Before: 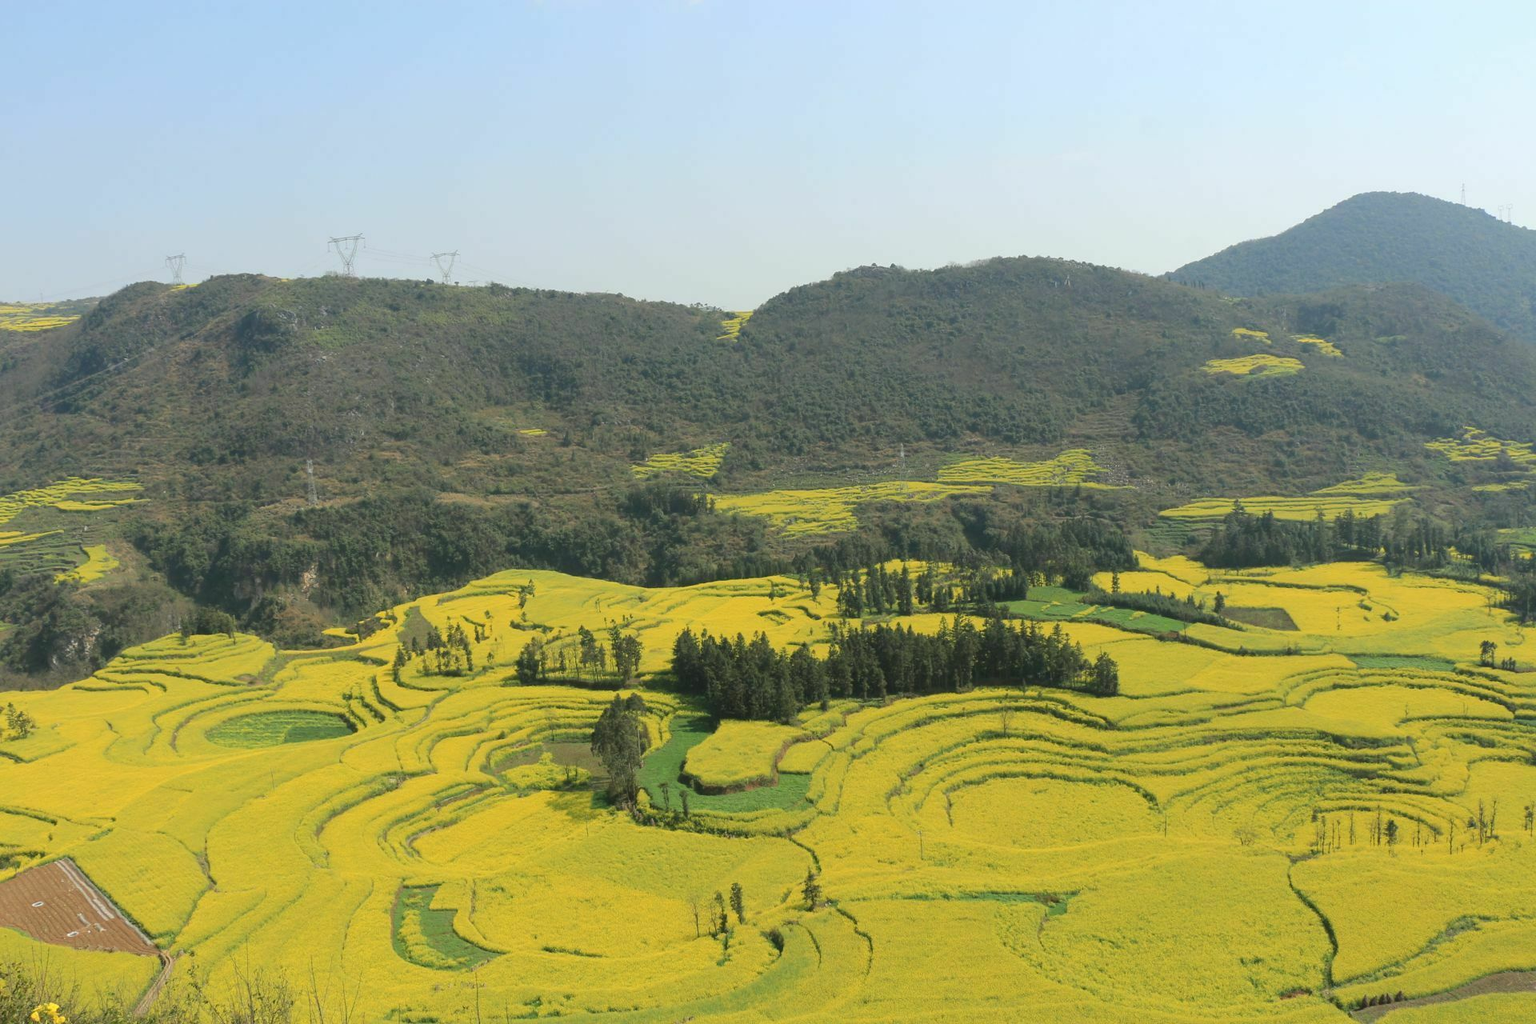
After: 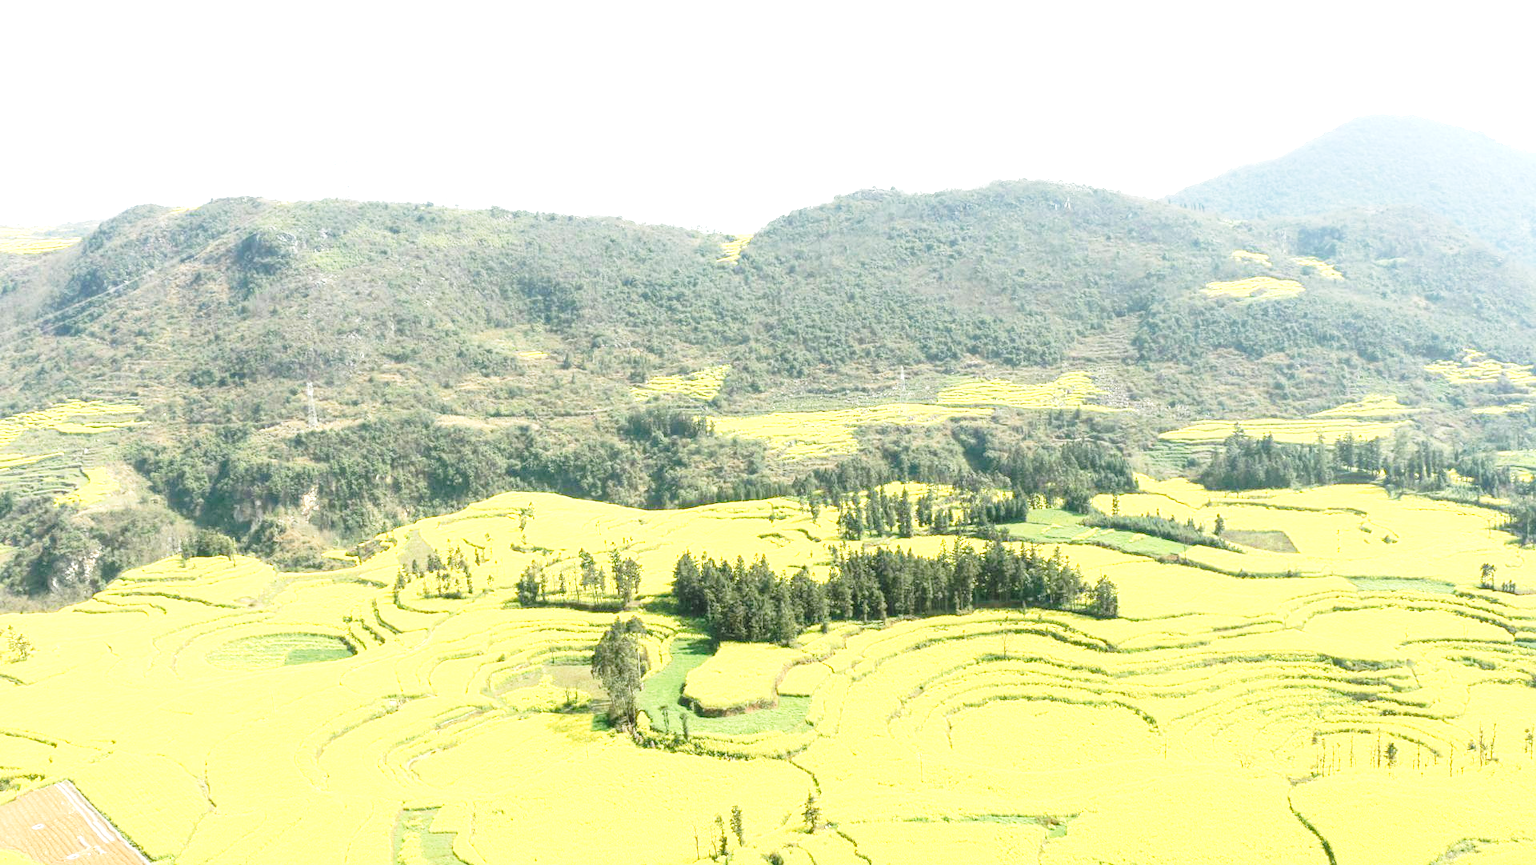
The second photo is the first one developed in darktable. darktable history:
crop: top 7.619%, bottom 7.796%
base curve: curves: ch0 [(0, 0) (0.028, 0.03) (0.121, 0.232) (0.46, 0.748) (0.859, 0.968) (1, 1)], preserve colors none
exposure: black level correction 0, exposure 1 EV, compensate exposure bias true, compensate highlight preservation false
tone equalizer: -8 EV -0.436 EV, -7 EV -0.365 EV, -6 EV -0.299 EV, -5 EV -0.199 EV, -3 EV 0.245 EV, -2 EV 0.336 EV, -1 EV 0.407 EV, +0 EV 0.409 EV
local contrast: detail 130%
